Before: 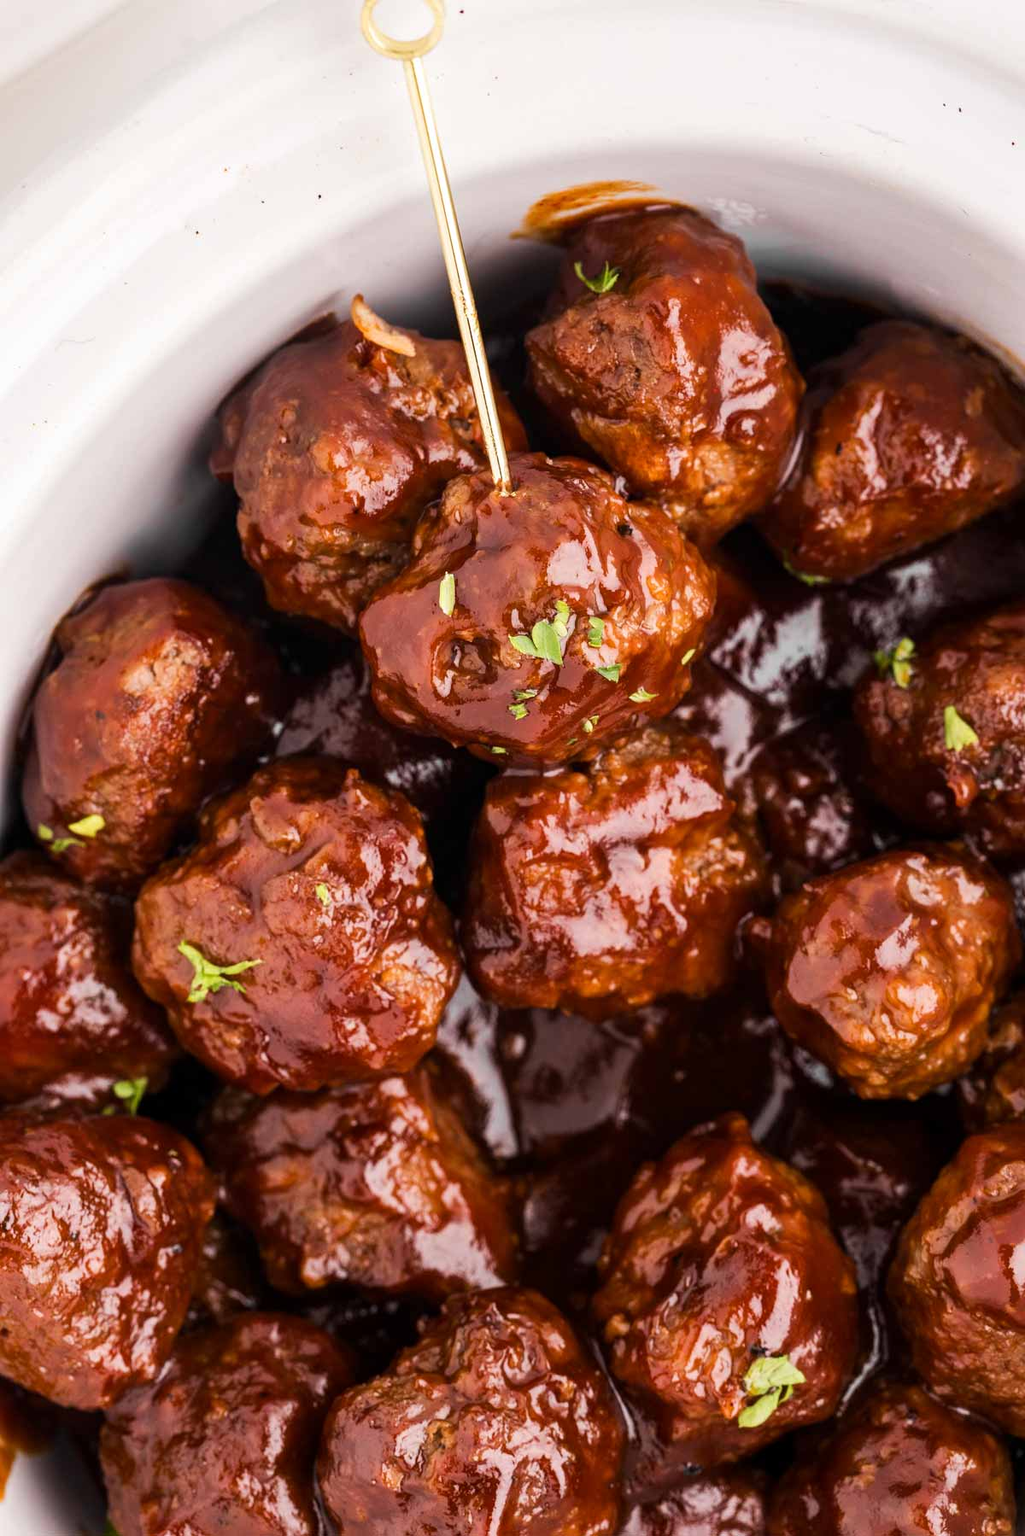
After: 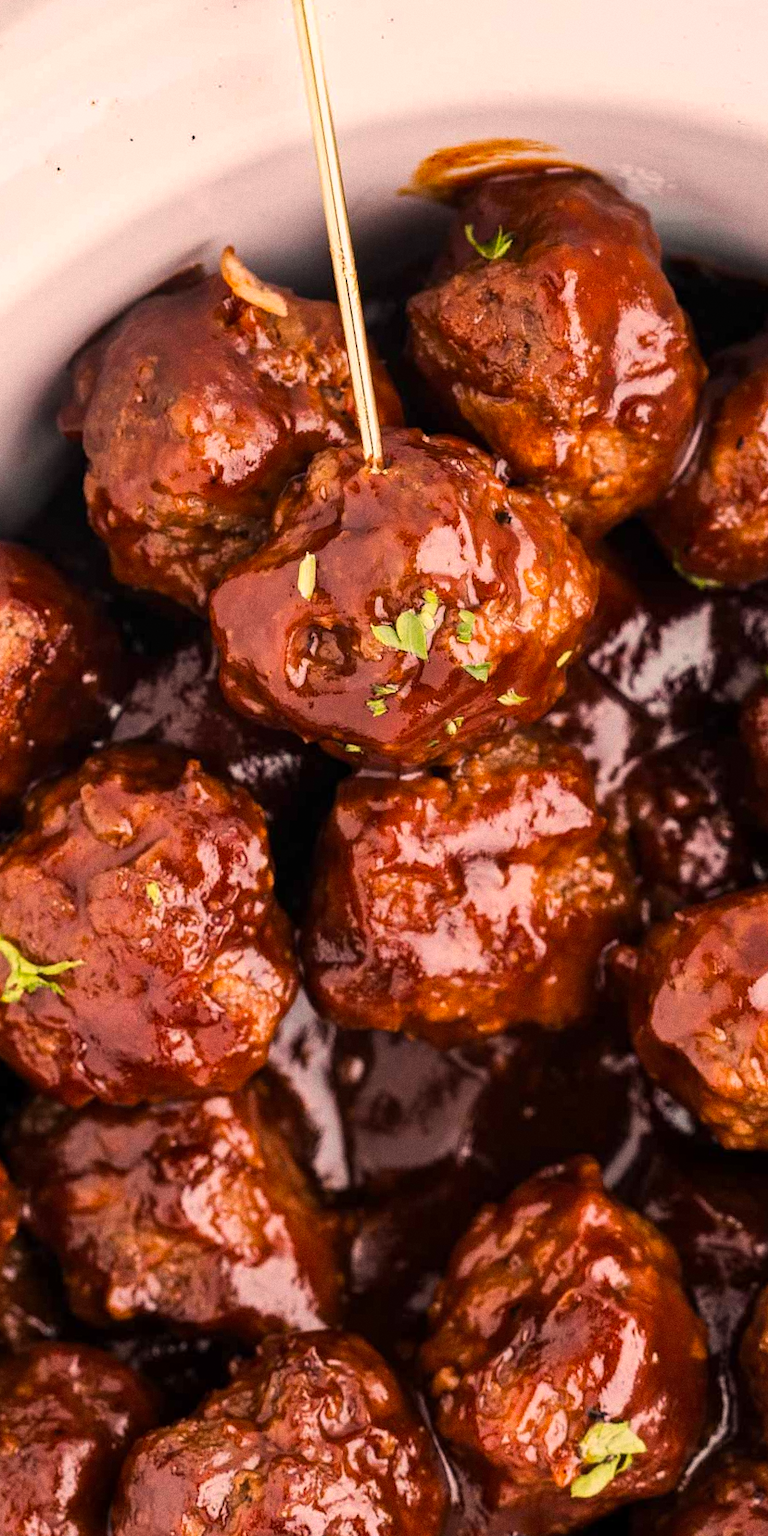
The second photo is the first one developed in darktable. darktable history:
grain: coarseness 0.47 ISO
color correction: highlights a* 11.96, highlights b* 11.58
white balance: emerald 1
shadows and highlights: shadows 32, highlights -32, soften with gaussian
crop and rotate: angle -3.27°, left 14.277%, top 0.028%, right 10.766%, bottom 0.028%
